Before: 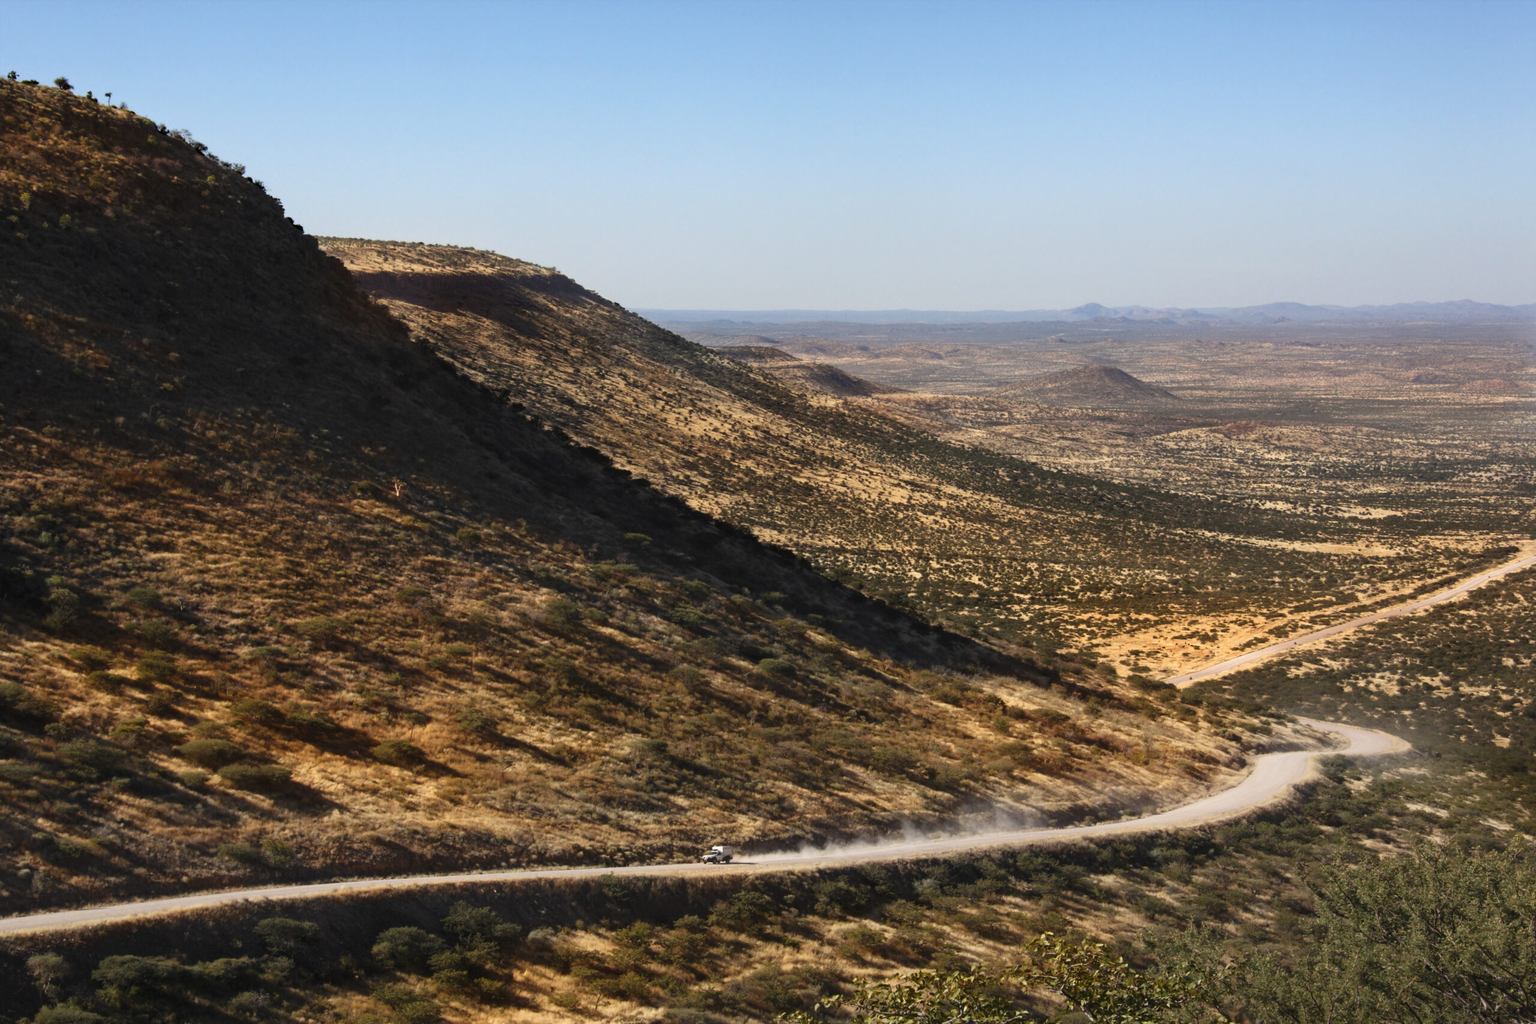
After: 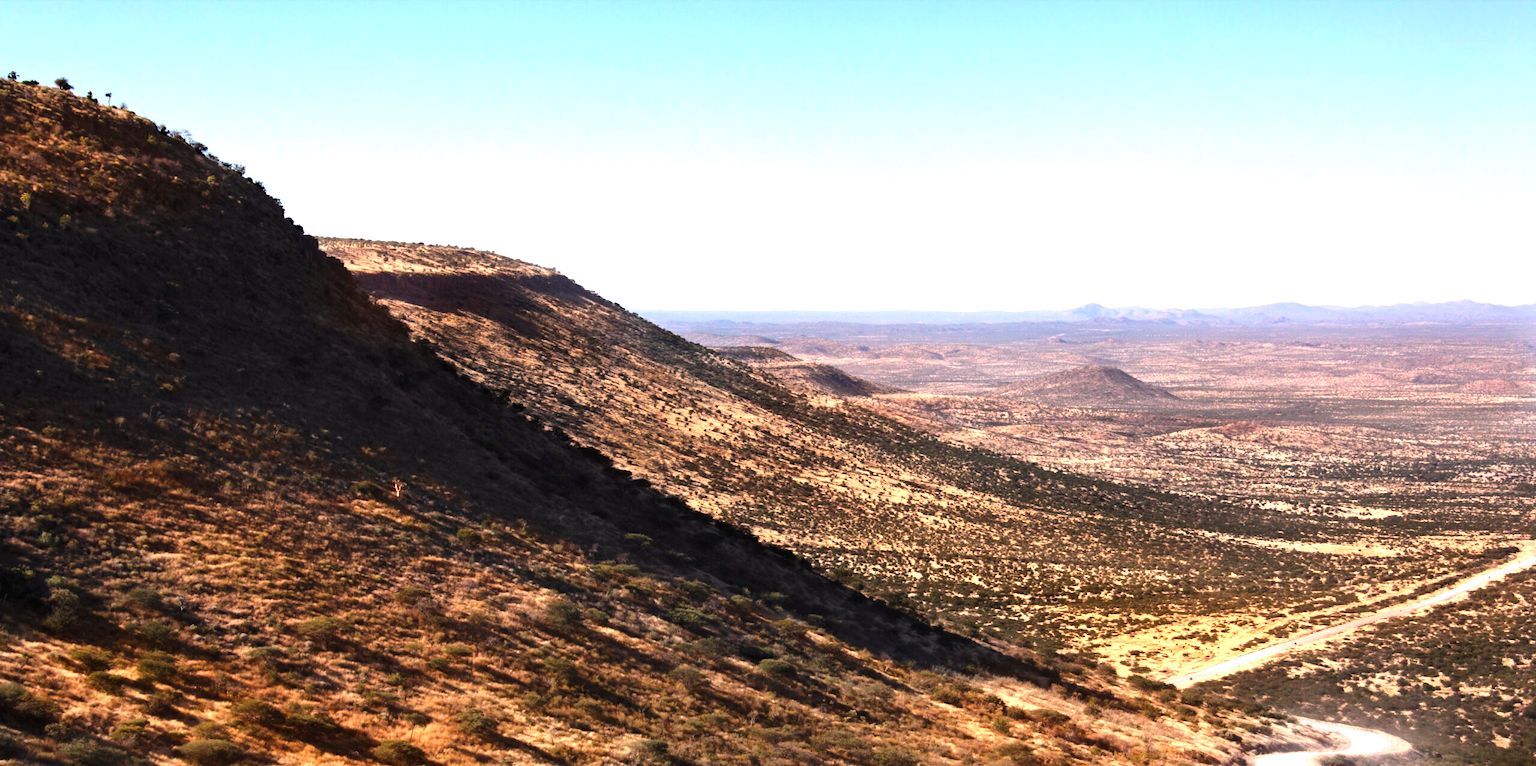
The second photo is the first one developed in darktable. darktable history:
exposure: exposure 0.556 EV, compensate highlight preservation false
crop: bottom 24.967%
white balance: red 1.05, blue 1.072
tone equalizer: -8 EV -0.417 EV, -7 EV -0.389 EV, -6 EV -0.333 EV, -5 EV -0.222 EV, -3 EV 0.222 EV, -2 EV 0.333 EV, -1 EV 0.389 EV, +0 EV 0.417 EV, edges refinement/feathering 500, mask exposure compensation -1.57 EV, preserve details no
